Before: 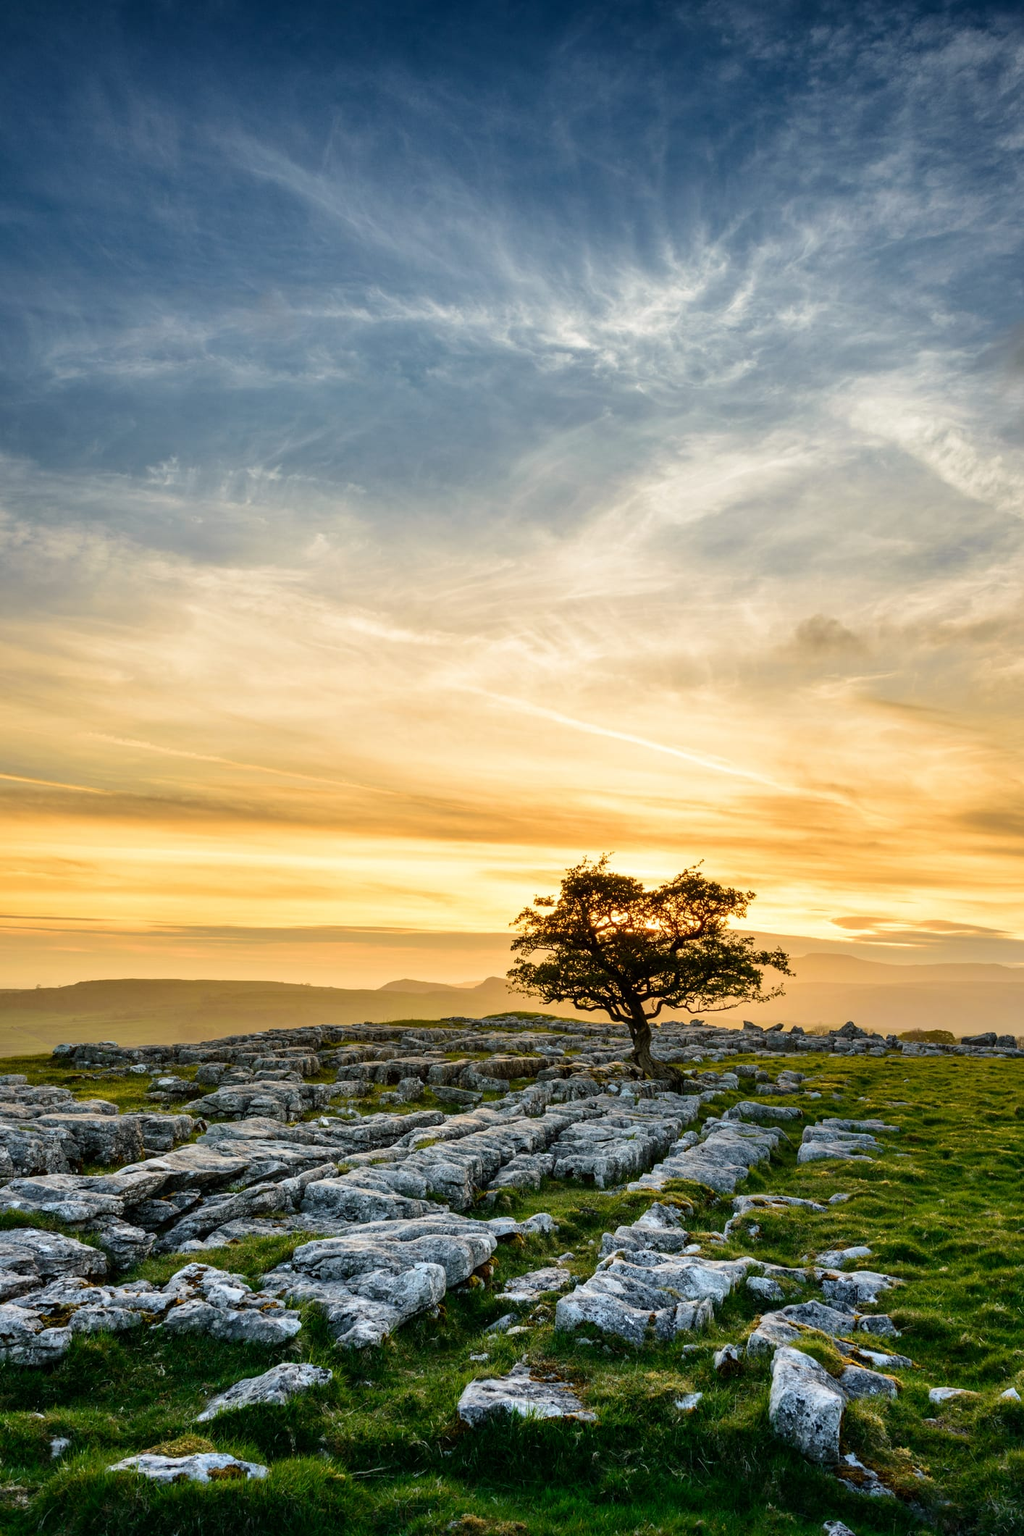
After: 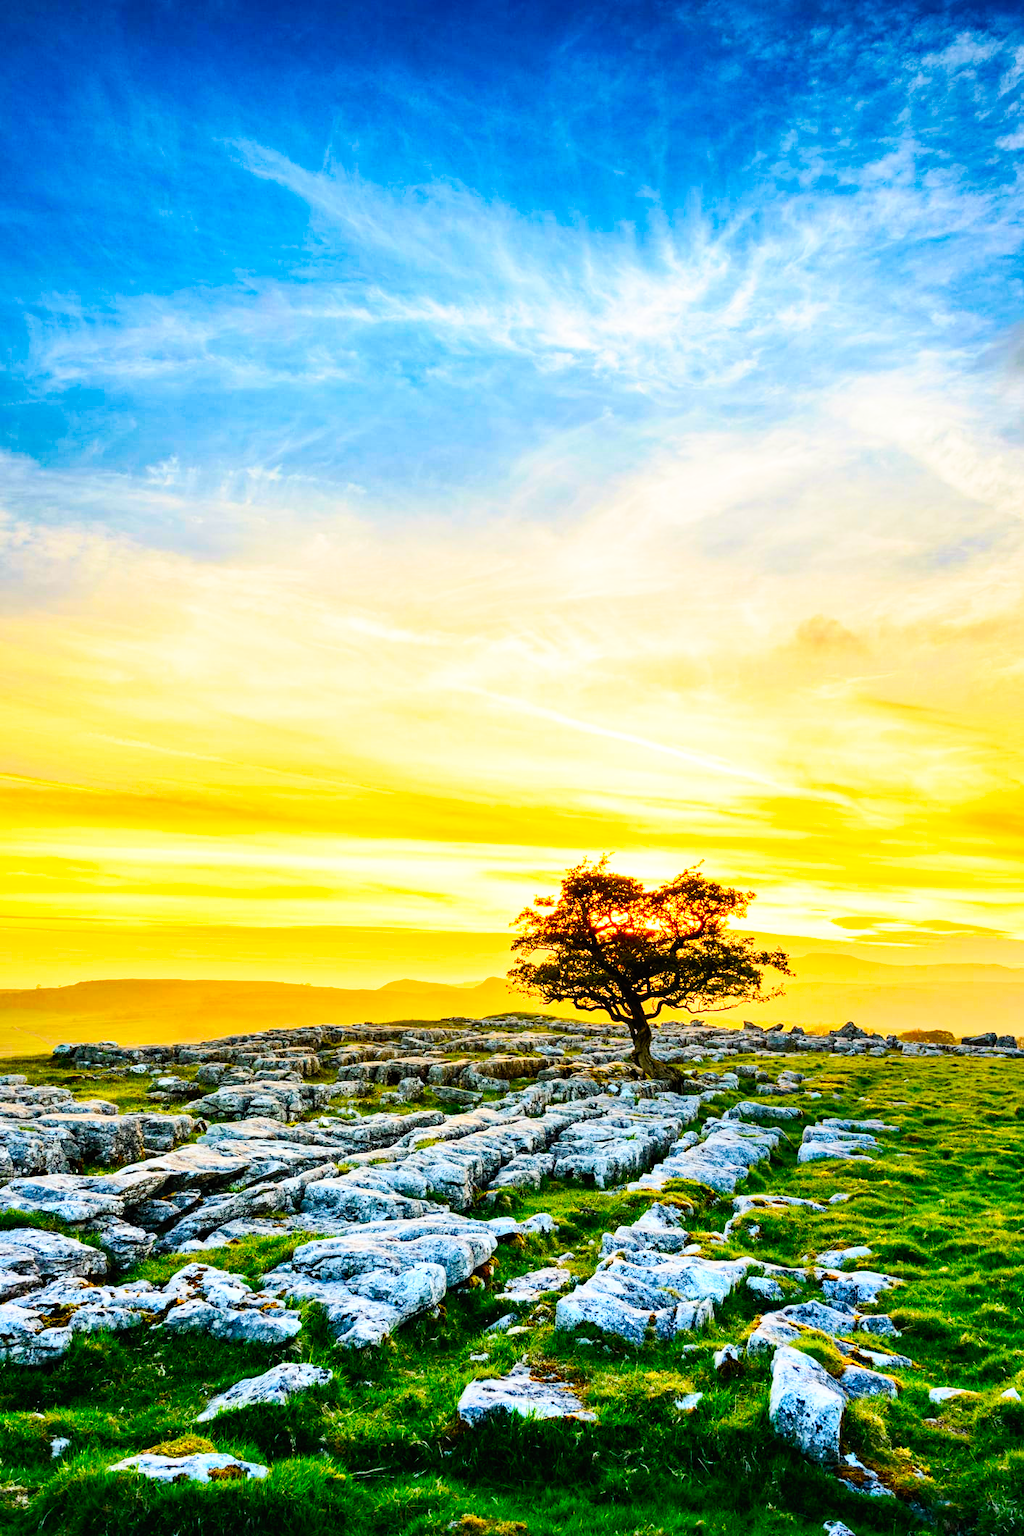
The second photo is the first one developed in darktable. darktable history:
base curve: curves: ch0 [(0, 0) (0.005, 0.002) (0.15, 0.3) (0.4, 0.7) (0.75, 0.95) (1, 1)], preserve colors none
contrast brightness saturation: contrast 0.199, brightness 0.193, saturation 0.815
haze removal: strength 0.281, distance 0.252
